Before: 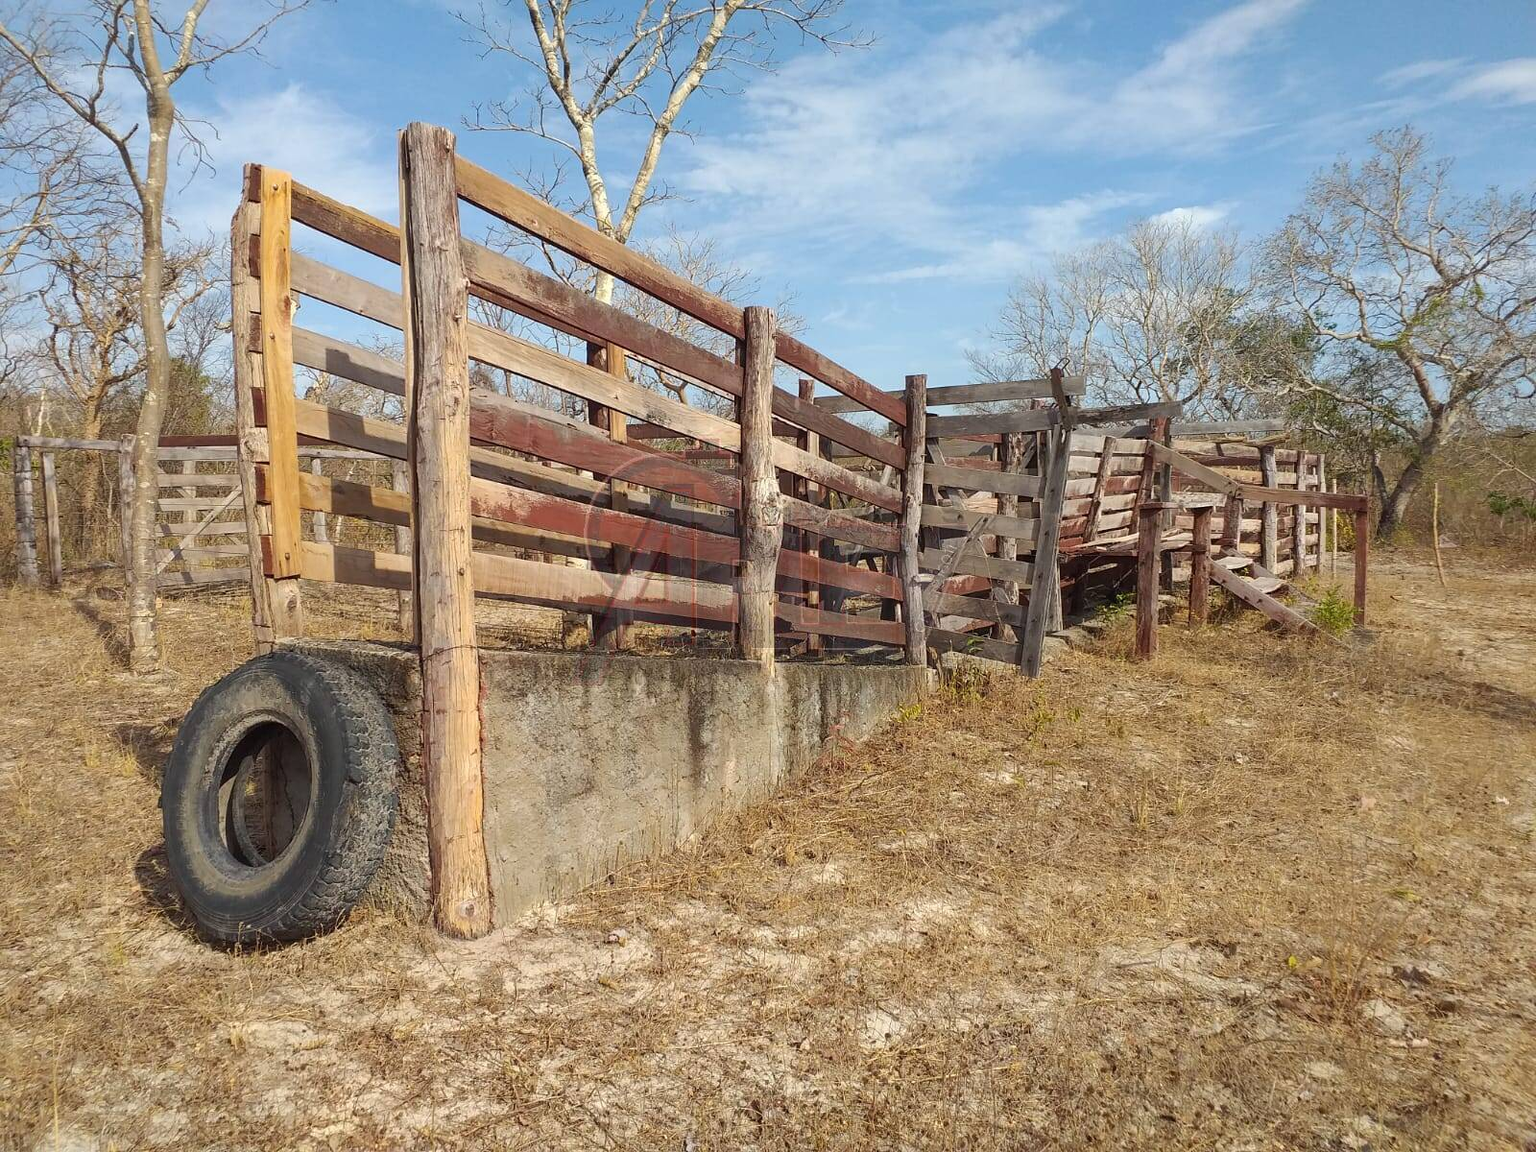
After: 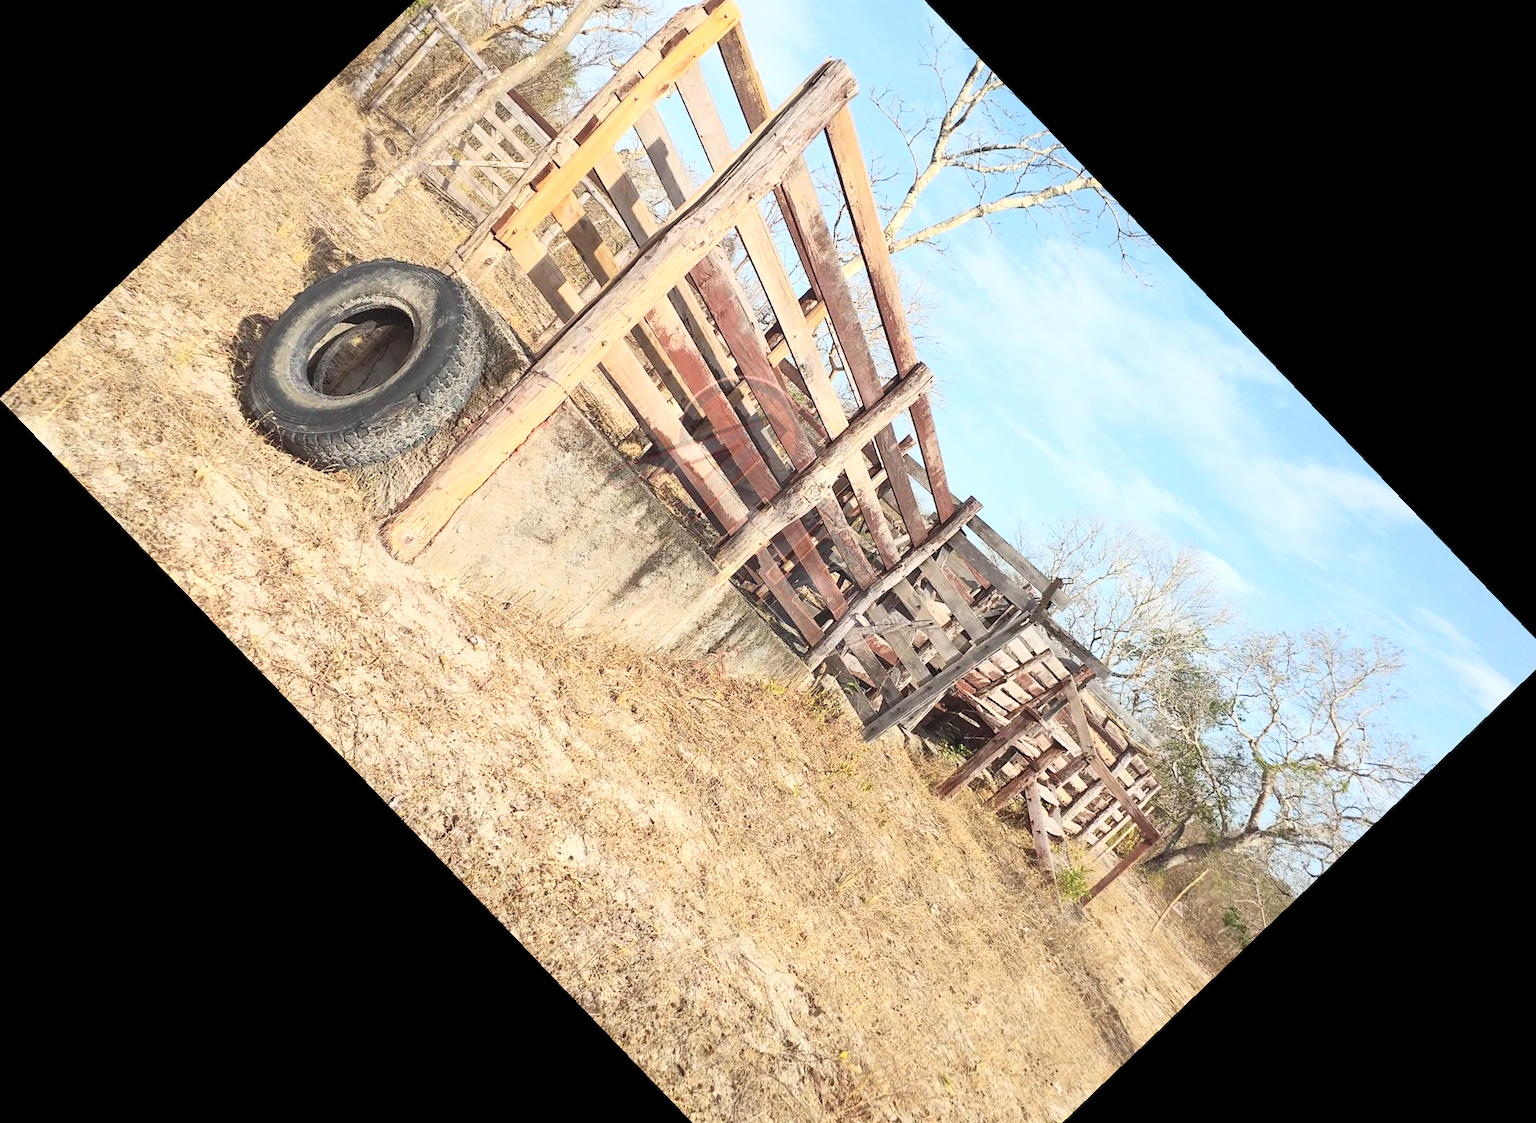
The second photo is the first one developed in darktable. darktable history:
contrast brightness saturation: contrast 0.39, brightness 0.53
crop and rotate: angle -46.26°, top 16.234%, right 0.912%, bottom 11.704%
